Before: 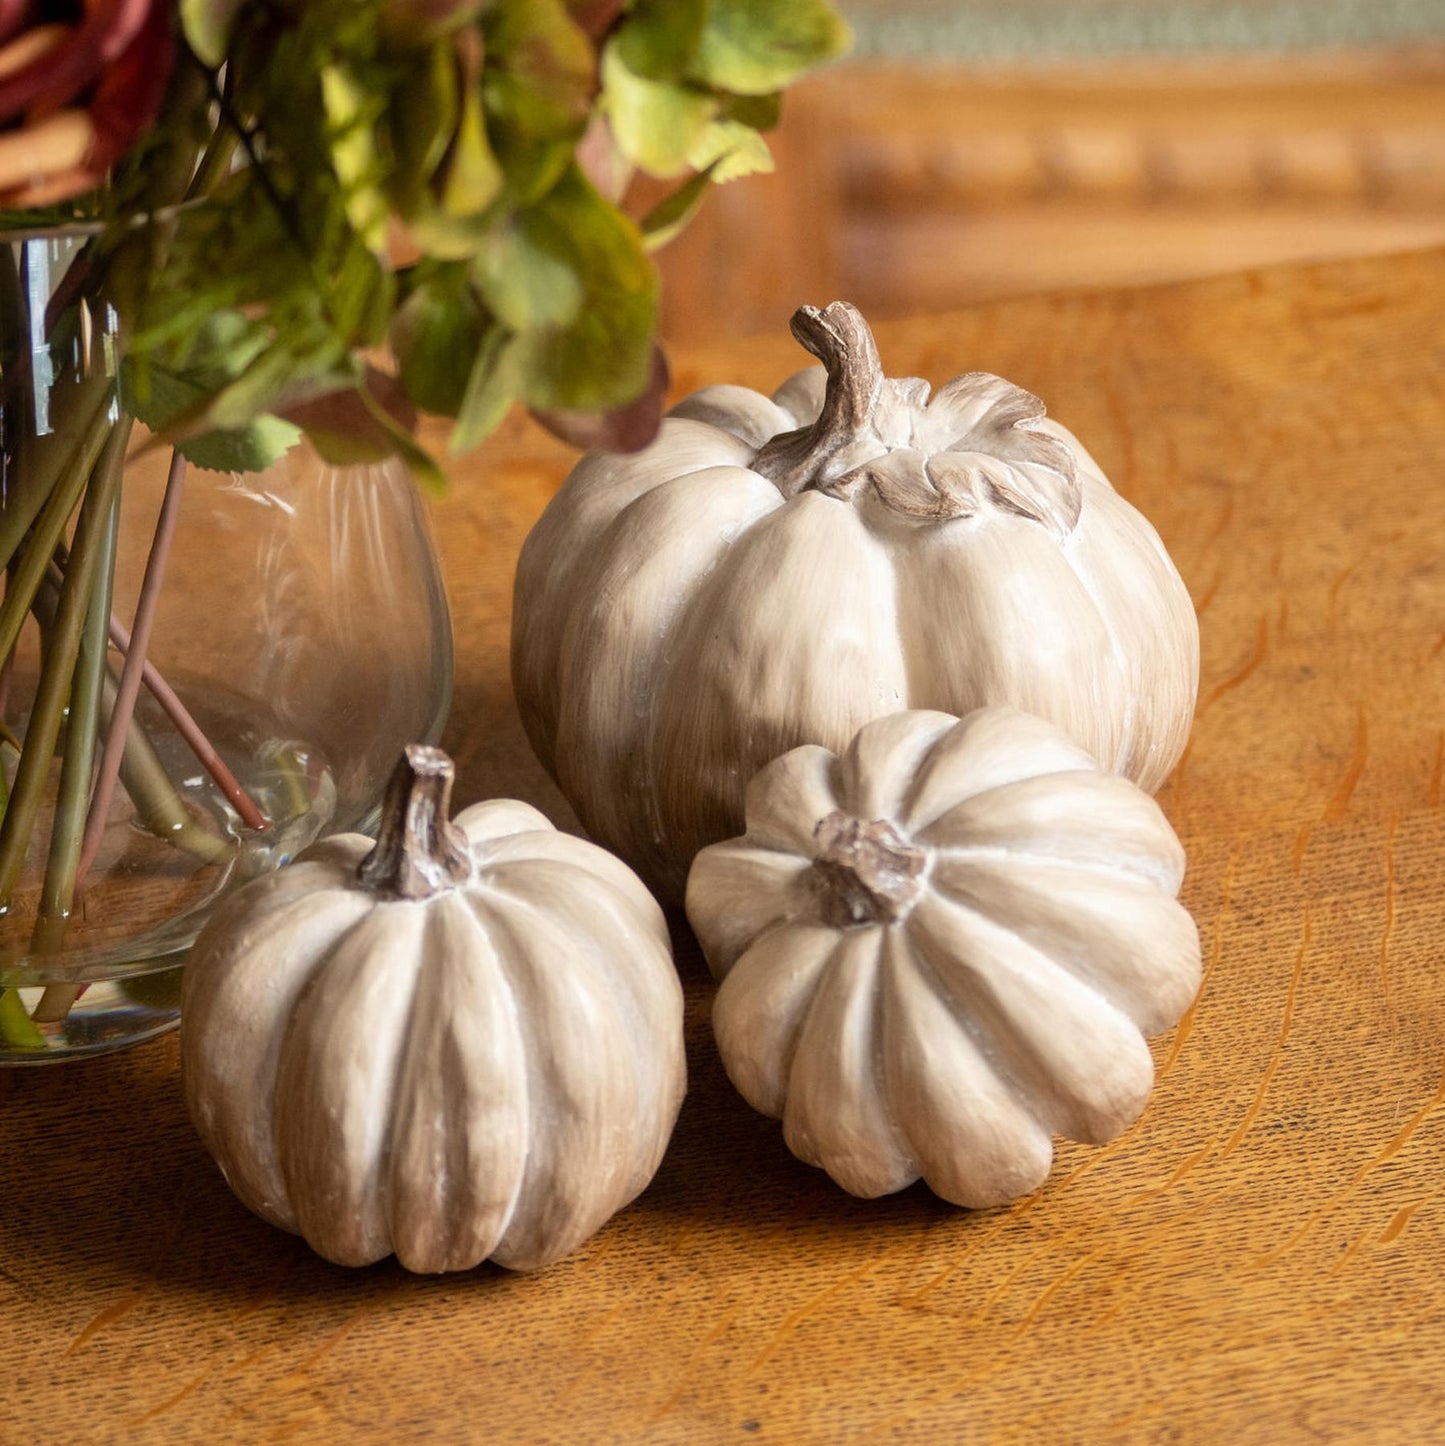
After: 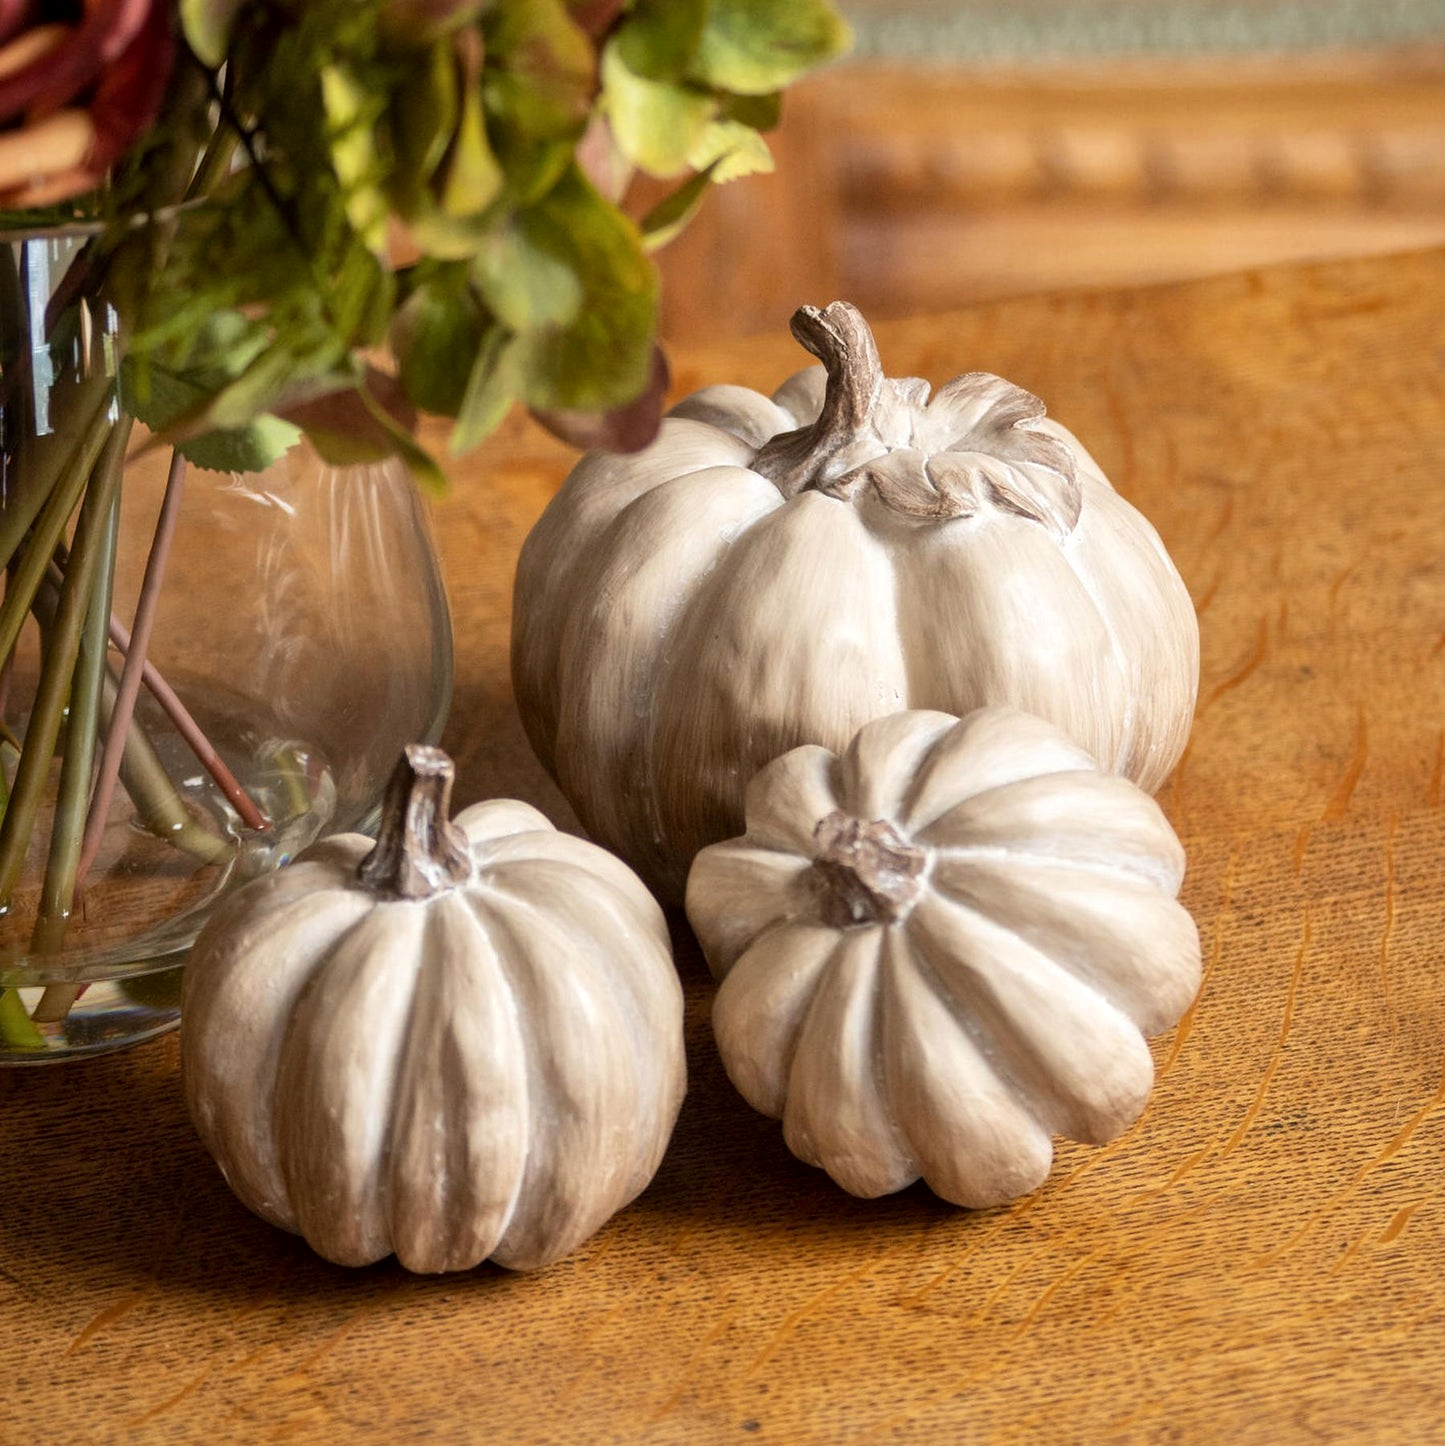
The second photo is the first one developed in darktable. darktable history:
exposure: compensate exposure bias true, compensate highlight preservation false
local contrast: mode bilateral grid, contrast 20, coarseness 50, detail 120%, midtone range 0.2
color balance: contrast -0.5%
